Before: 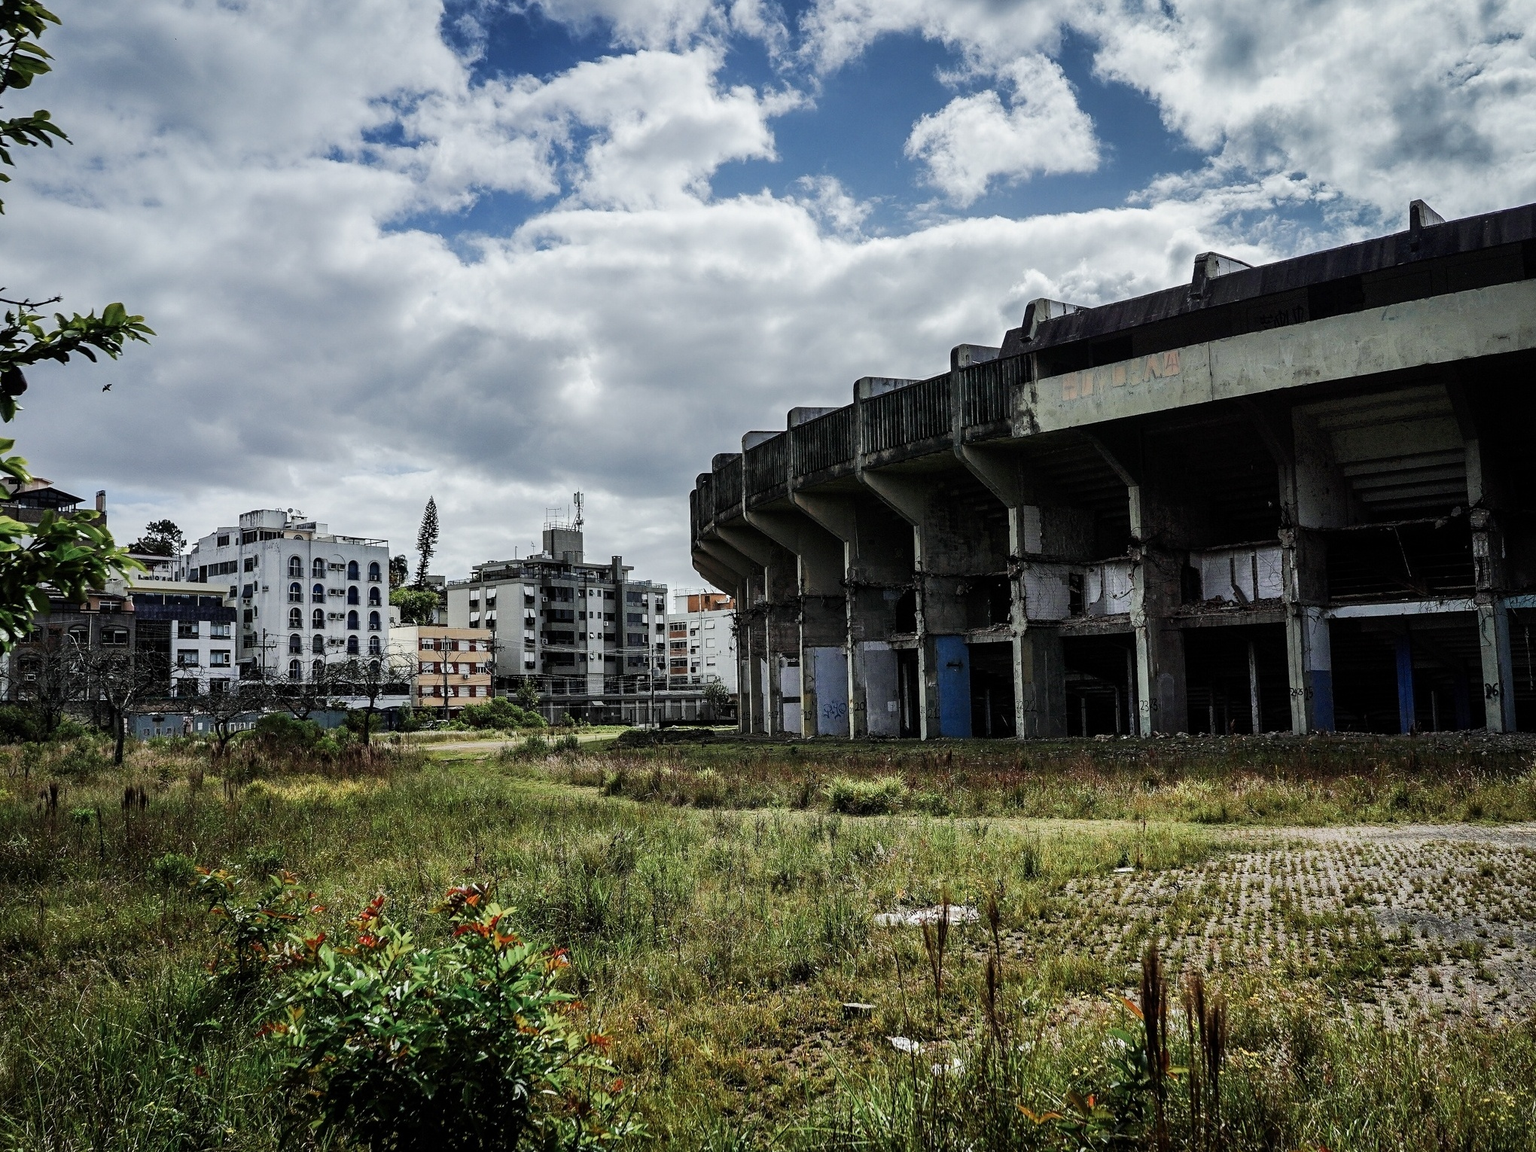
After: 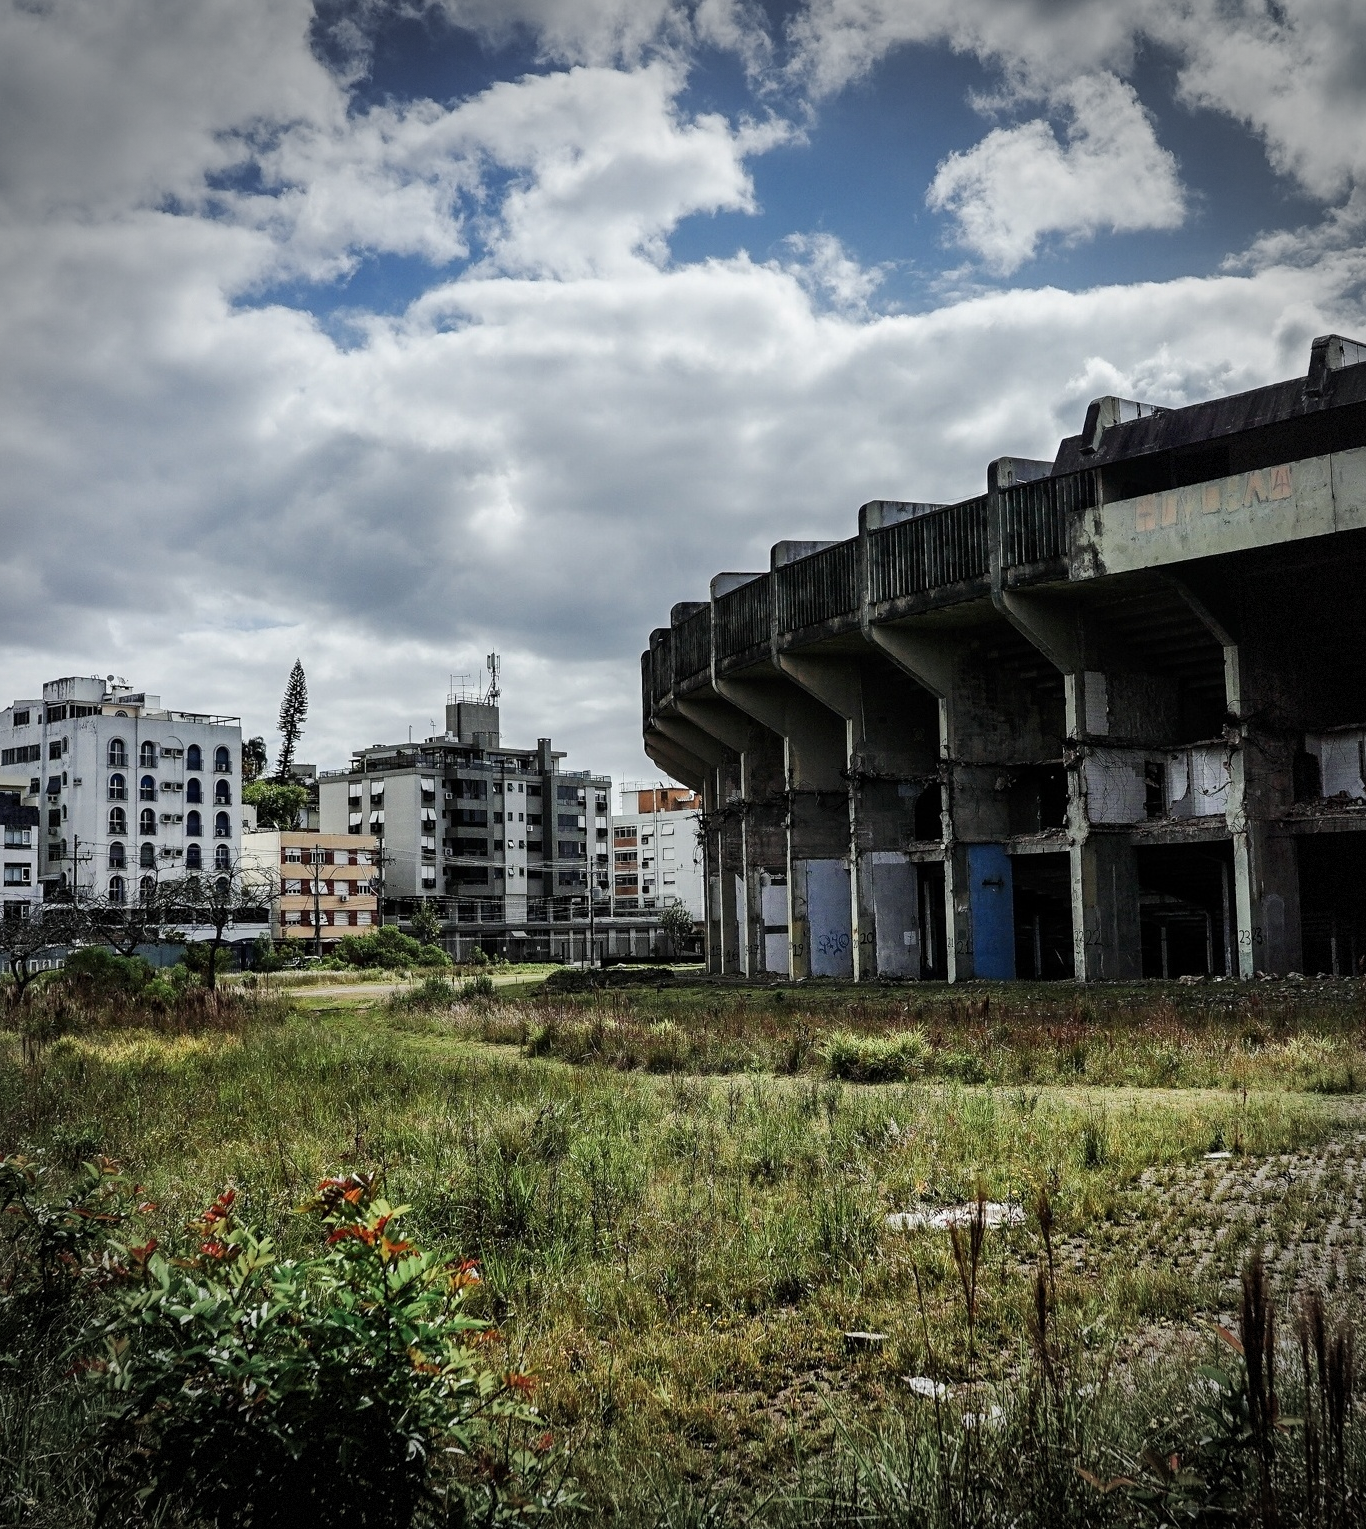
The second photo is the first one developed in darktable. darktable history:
crop and rotate: left 13.523%, right 19.491%
vignetting: fall-off start 75.46%, width/height ratio 1.083, dithering 8-bit output
